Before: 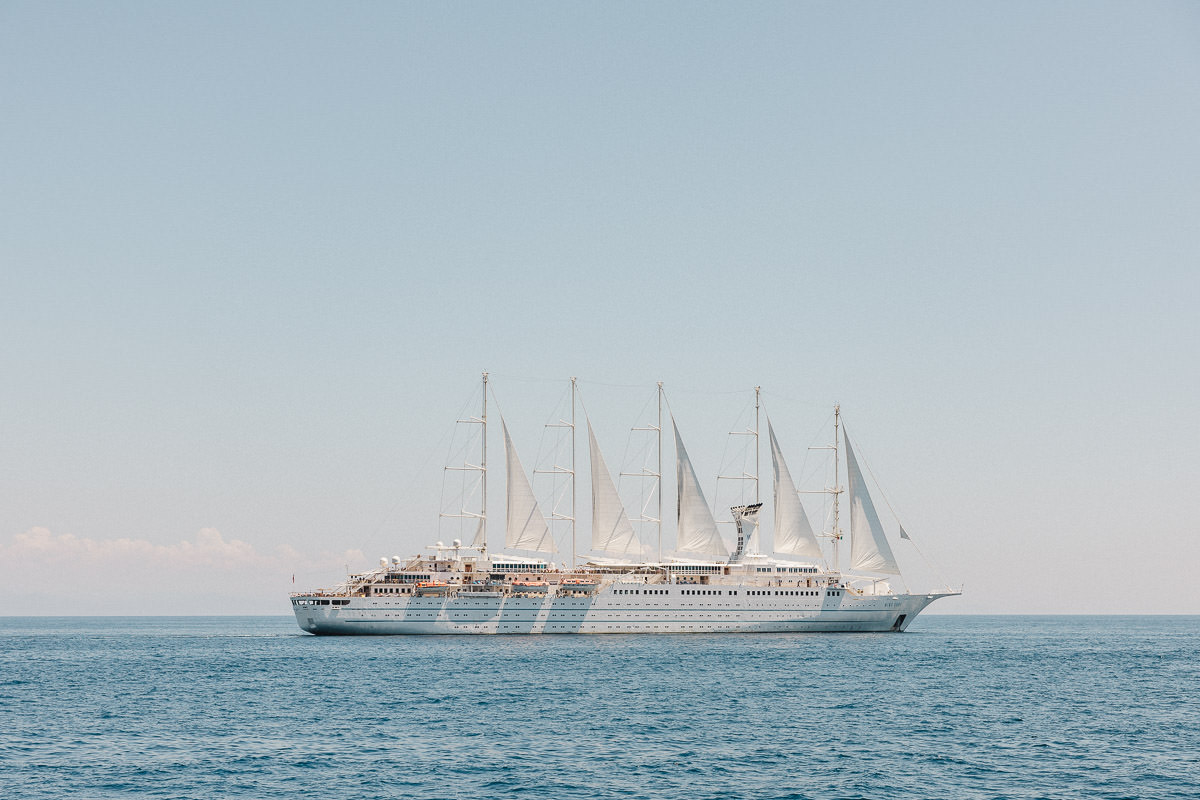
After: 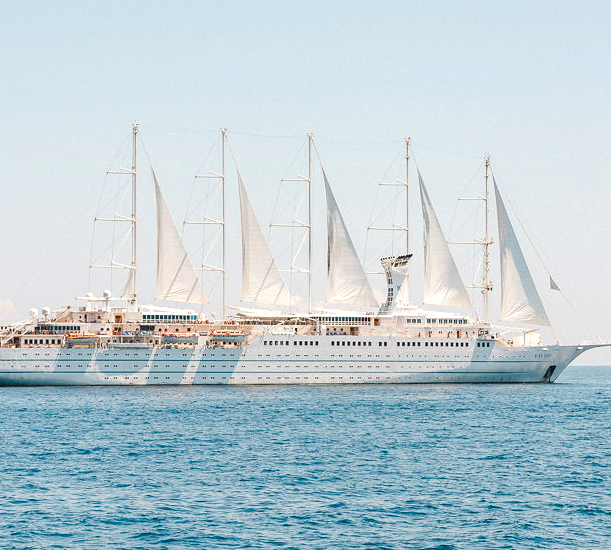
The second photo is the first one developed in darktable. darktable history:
crop and rotate: left 29.237%, top 31.152%, right 19.807%
rgb levels: preserve colors max RGB
exposure: exposure 0.4 EV, compensate highlight preservation false
color balance rgb: perceptual saturation grading › global saturation 35%, perceptual saturation grading › highlights -30%, perceptual saturation grading › shadows 35%, perceptual brilliance grading › global brilliance 3%, perceptual brilliance grading › highlights -3%, perceptual brilliance grading › shadows 3%
